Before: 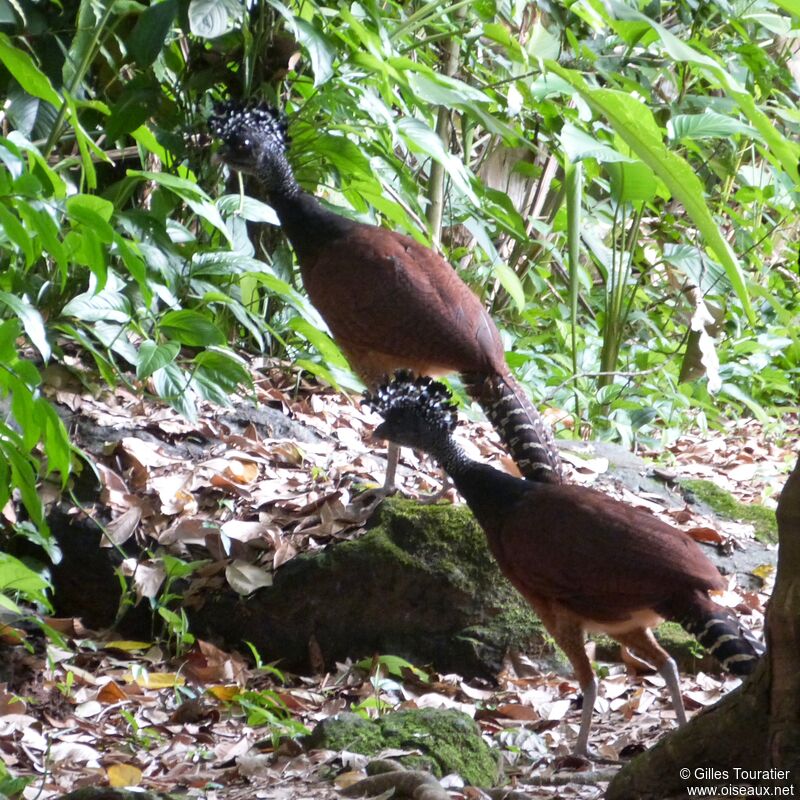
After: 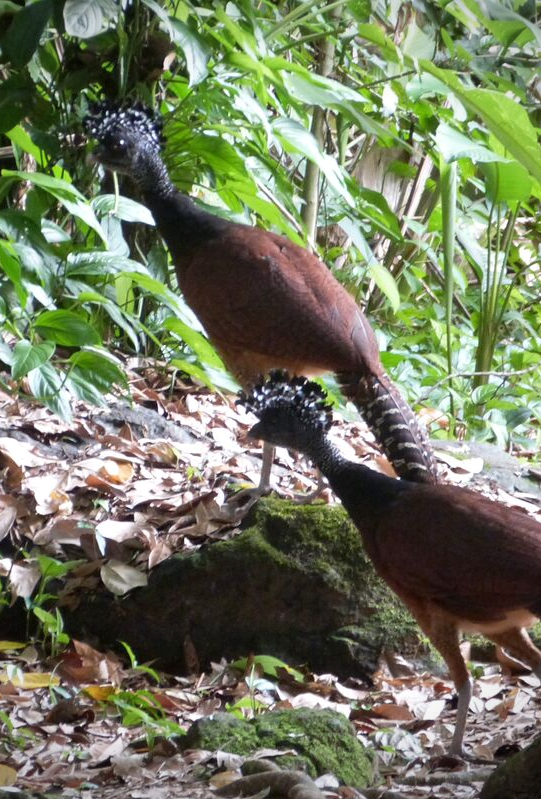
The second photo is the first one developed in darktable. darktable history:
vignetting: brightness -0.576, saturation -0.258
tone equalizer: edges refinement/feathering 500, mask exposure compensation -1.57 EV, preserve details no
crop and rotate: left 15.657%, right 16.602%
